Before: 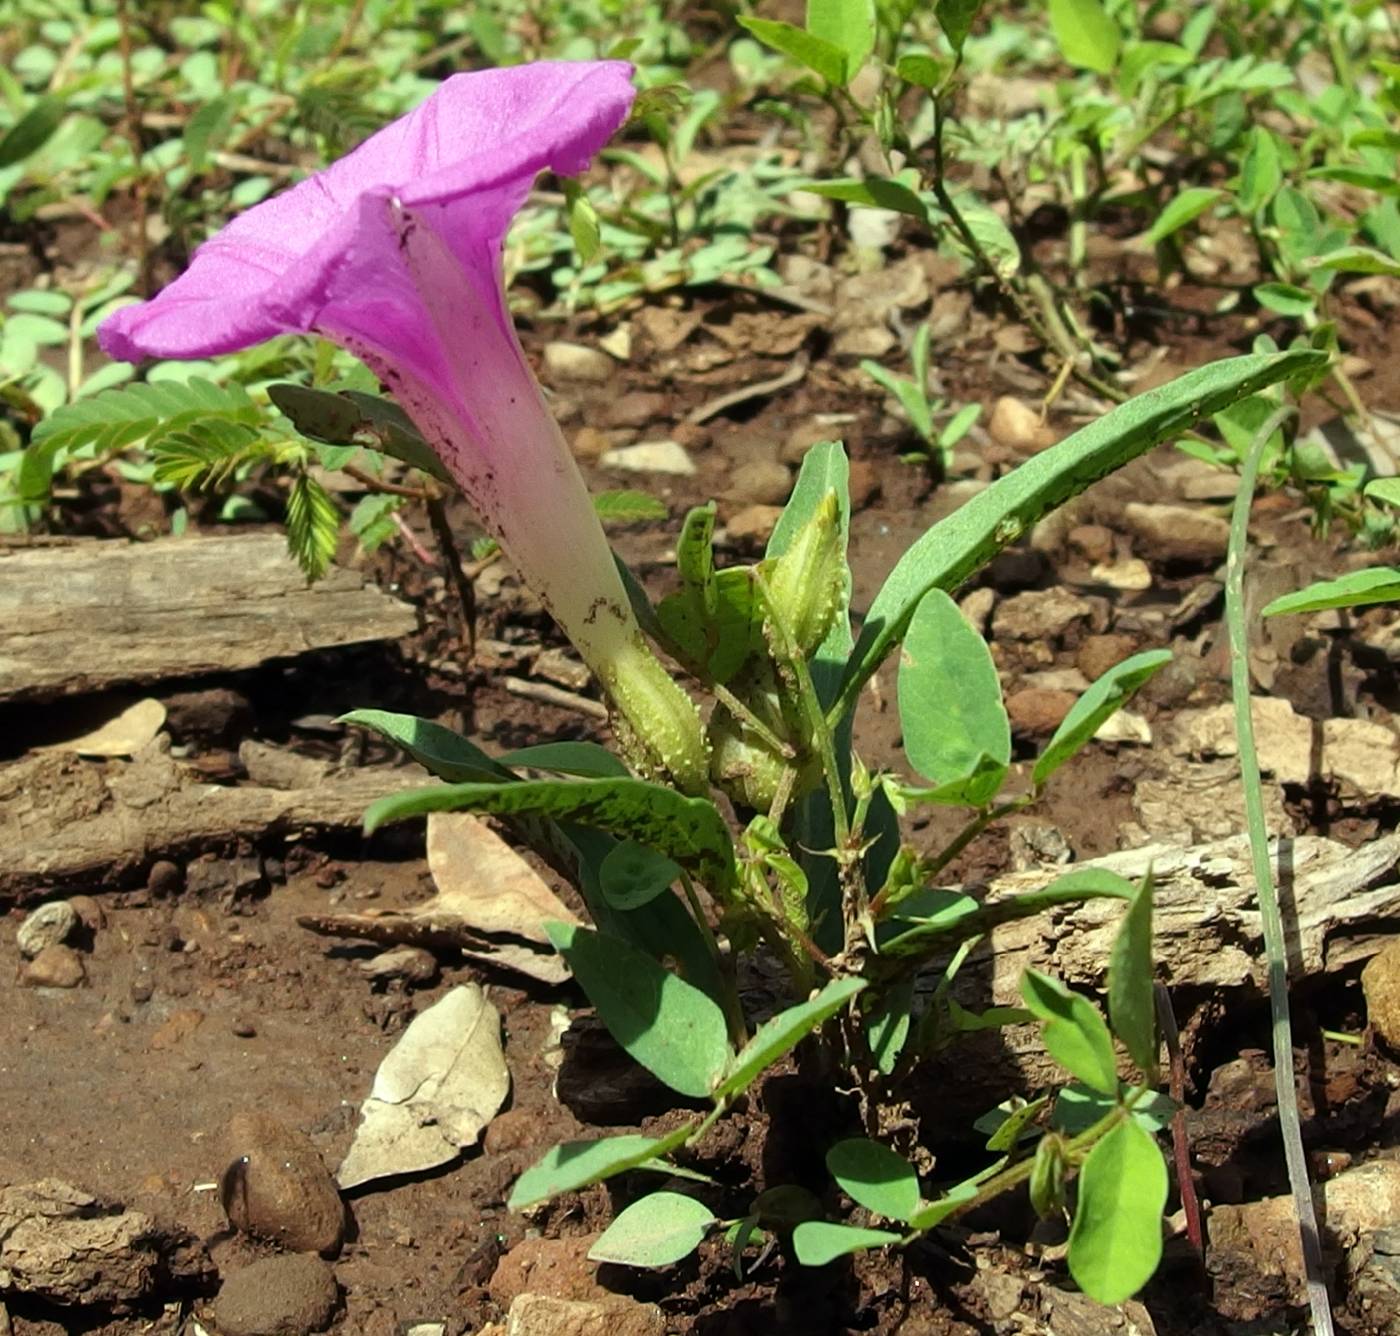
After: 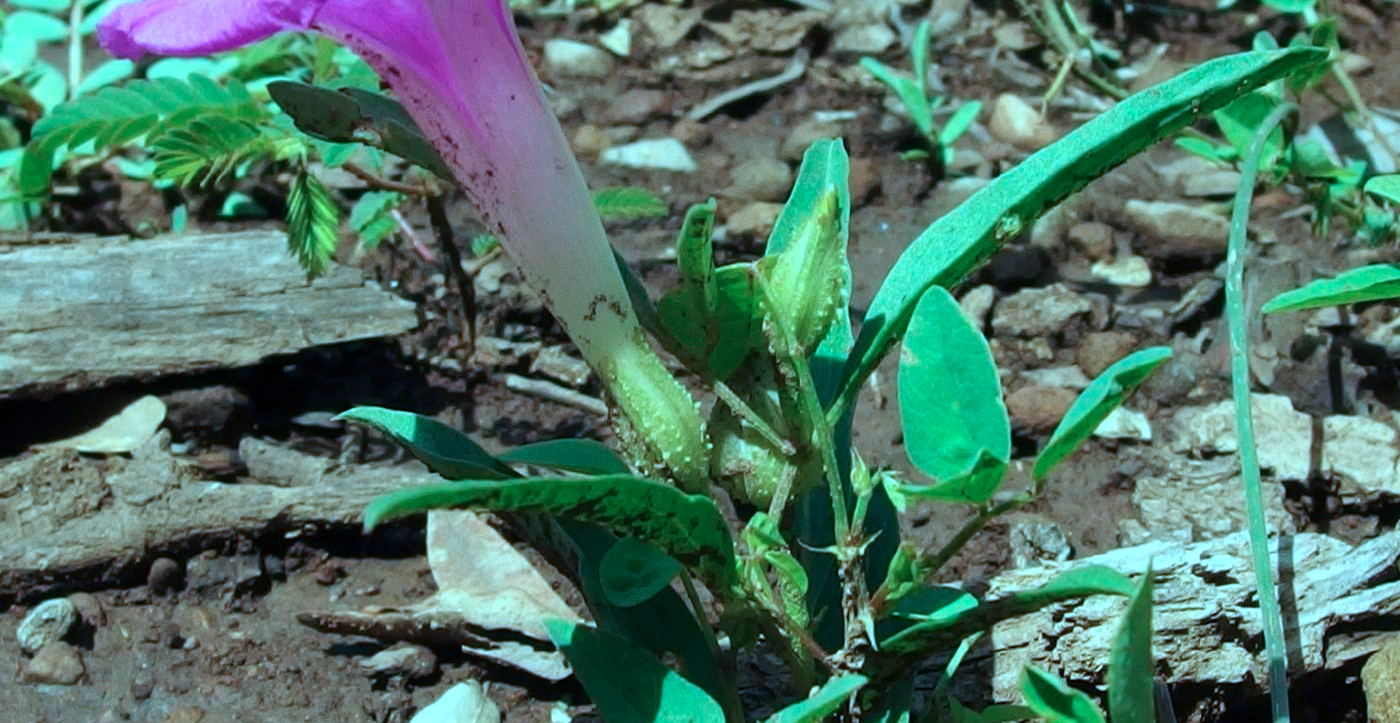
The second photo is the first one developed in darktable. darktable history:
color calibration: illuminant custom, x 0.431, y 0.394, temperature 3123.98 K
crop and rotate: top 22.748%, bottom 23.102%
